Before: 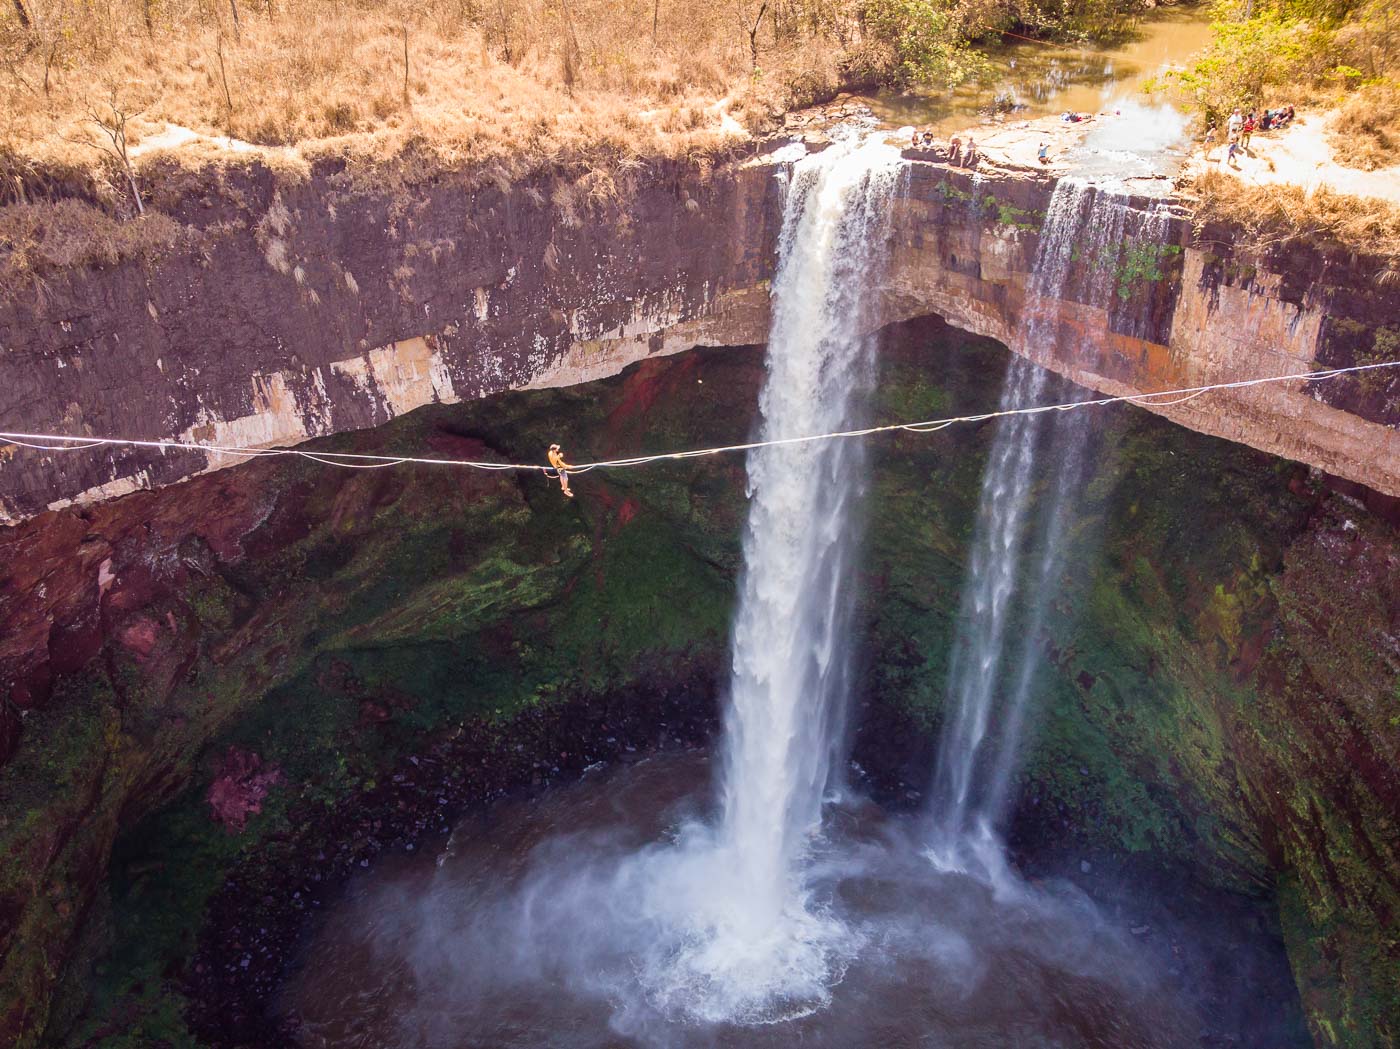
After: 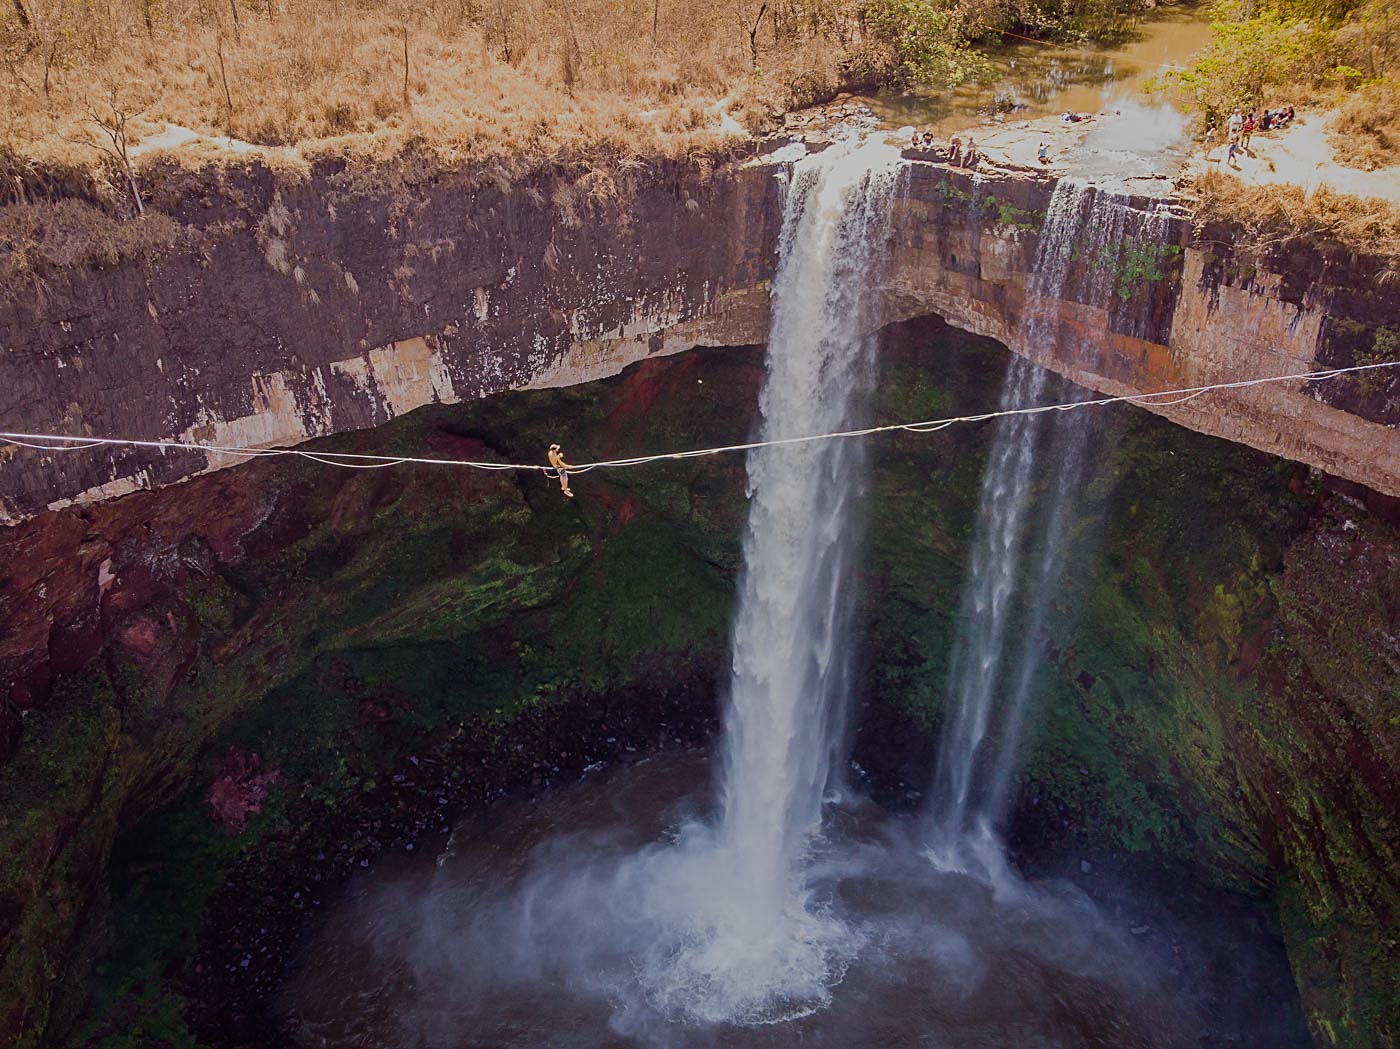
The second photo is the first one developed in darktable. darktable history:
exposure: exposure -0.582 EV, compensate highlight preservation false
sharpen: on, module defaults
rgb curve: curves: ch0 [(0, 0) (0.175, 0.154) (0.785, 0.663) (1, 1)]
